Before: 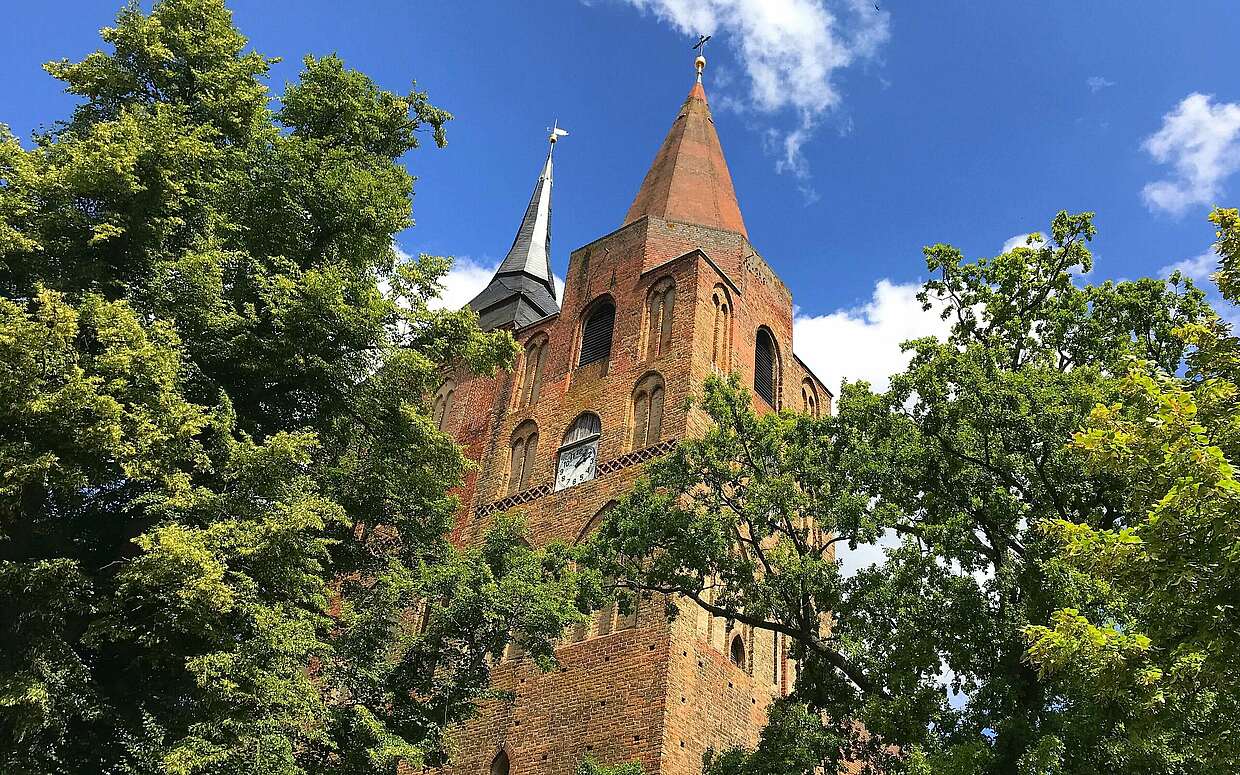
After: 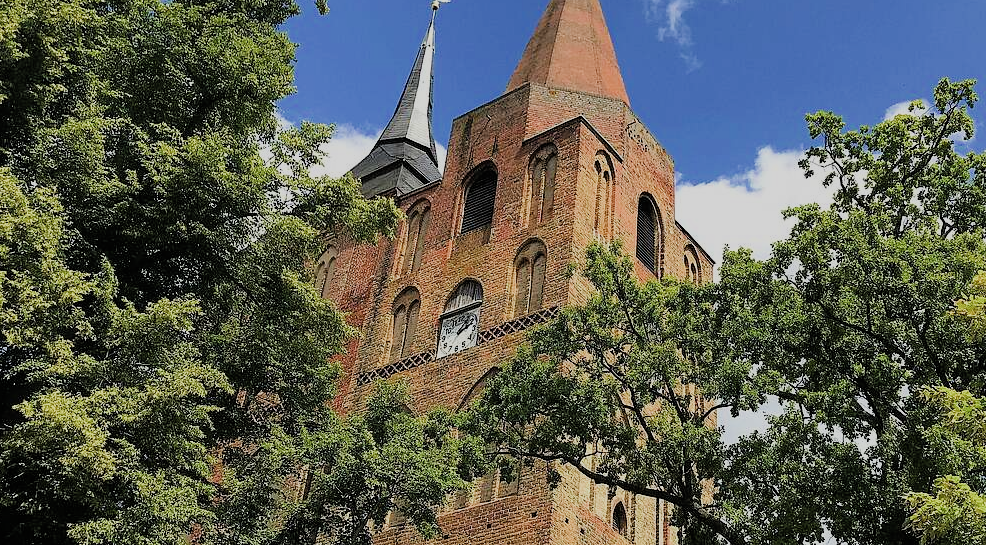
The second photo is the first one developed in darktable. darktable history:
filmic rgb: black relative exposure -7.65 EV, white relative exposure 4.56 EV, hardness 3.61, add noise in highlights 0, color science v3 (2019), use custom middle-gray values true, contrast in highlights soft
crop: left 9.548%, top 17.29%, right 10.915%, bottom 12.364%
